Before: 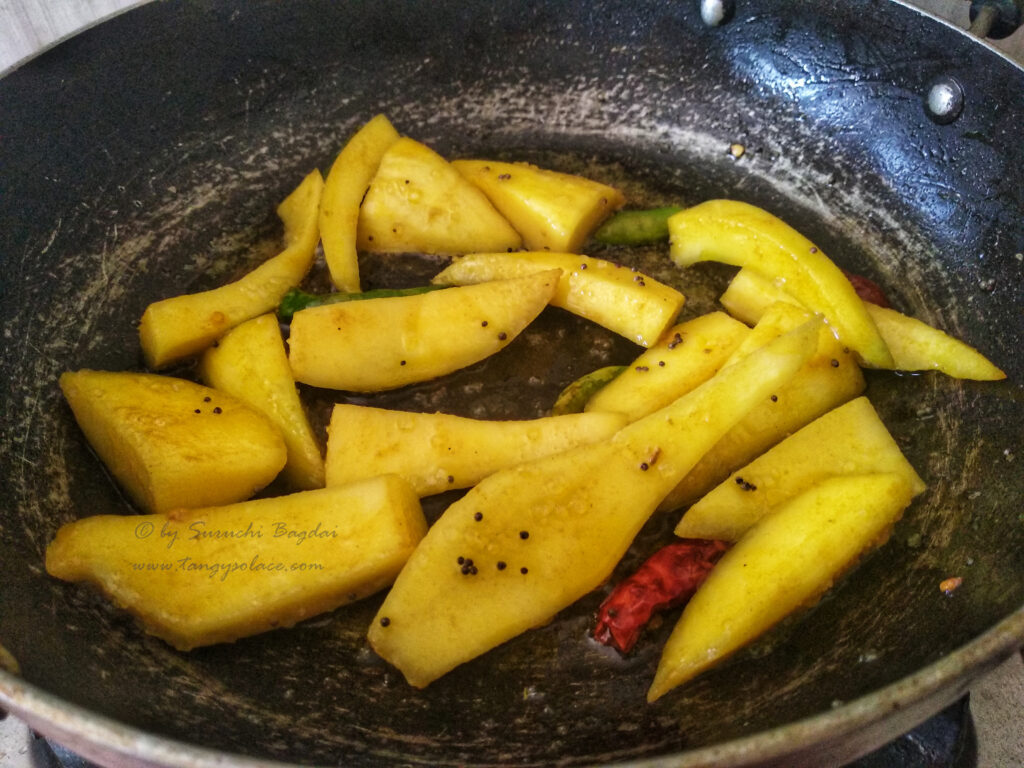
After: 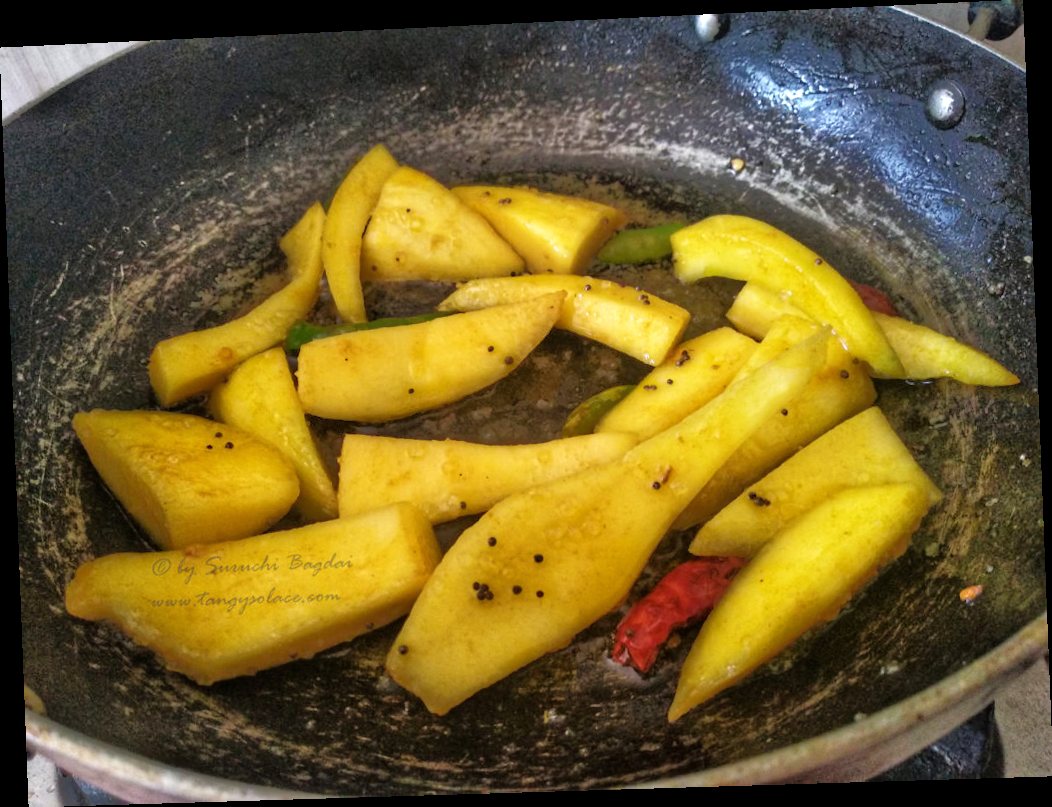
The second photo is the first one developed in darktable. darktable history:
tone equalizer: -8 EV -0.528 EV, -7 EV -0.319 EV, -6 EV -0.083 EV, -5 EV 0.413 EV, -4 EV 0.985 EV, -3 EV 0.791 EV, -2 EV -0.01 EV, -1 EV 0.14 EV, +0 EV -0.012 EV, smoothing 1
rotate and perspective: rotation -2.22°, lens shift (horizontal) -0.022, automatic cropping off
